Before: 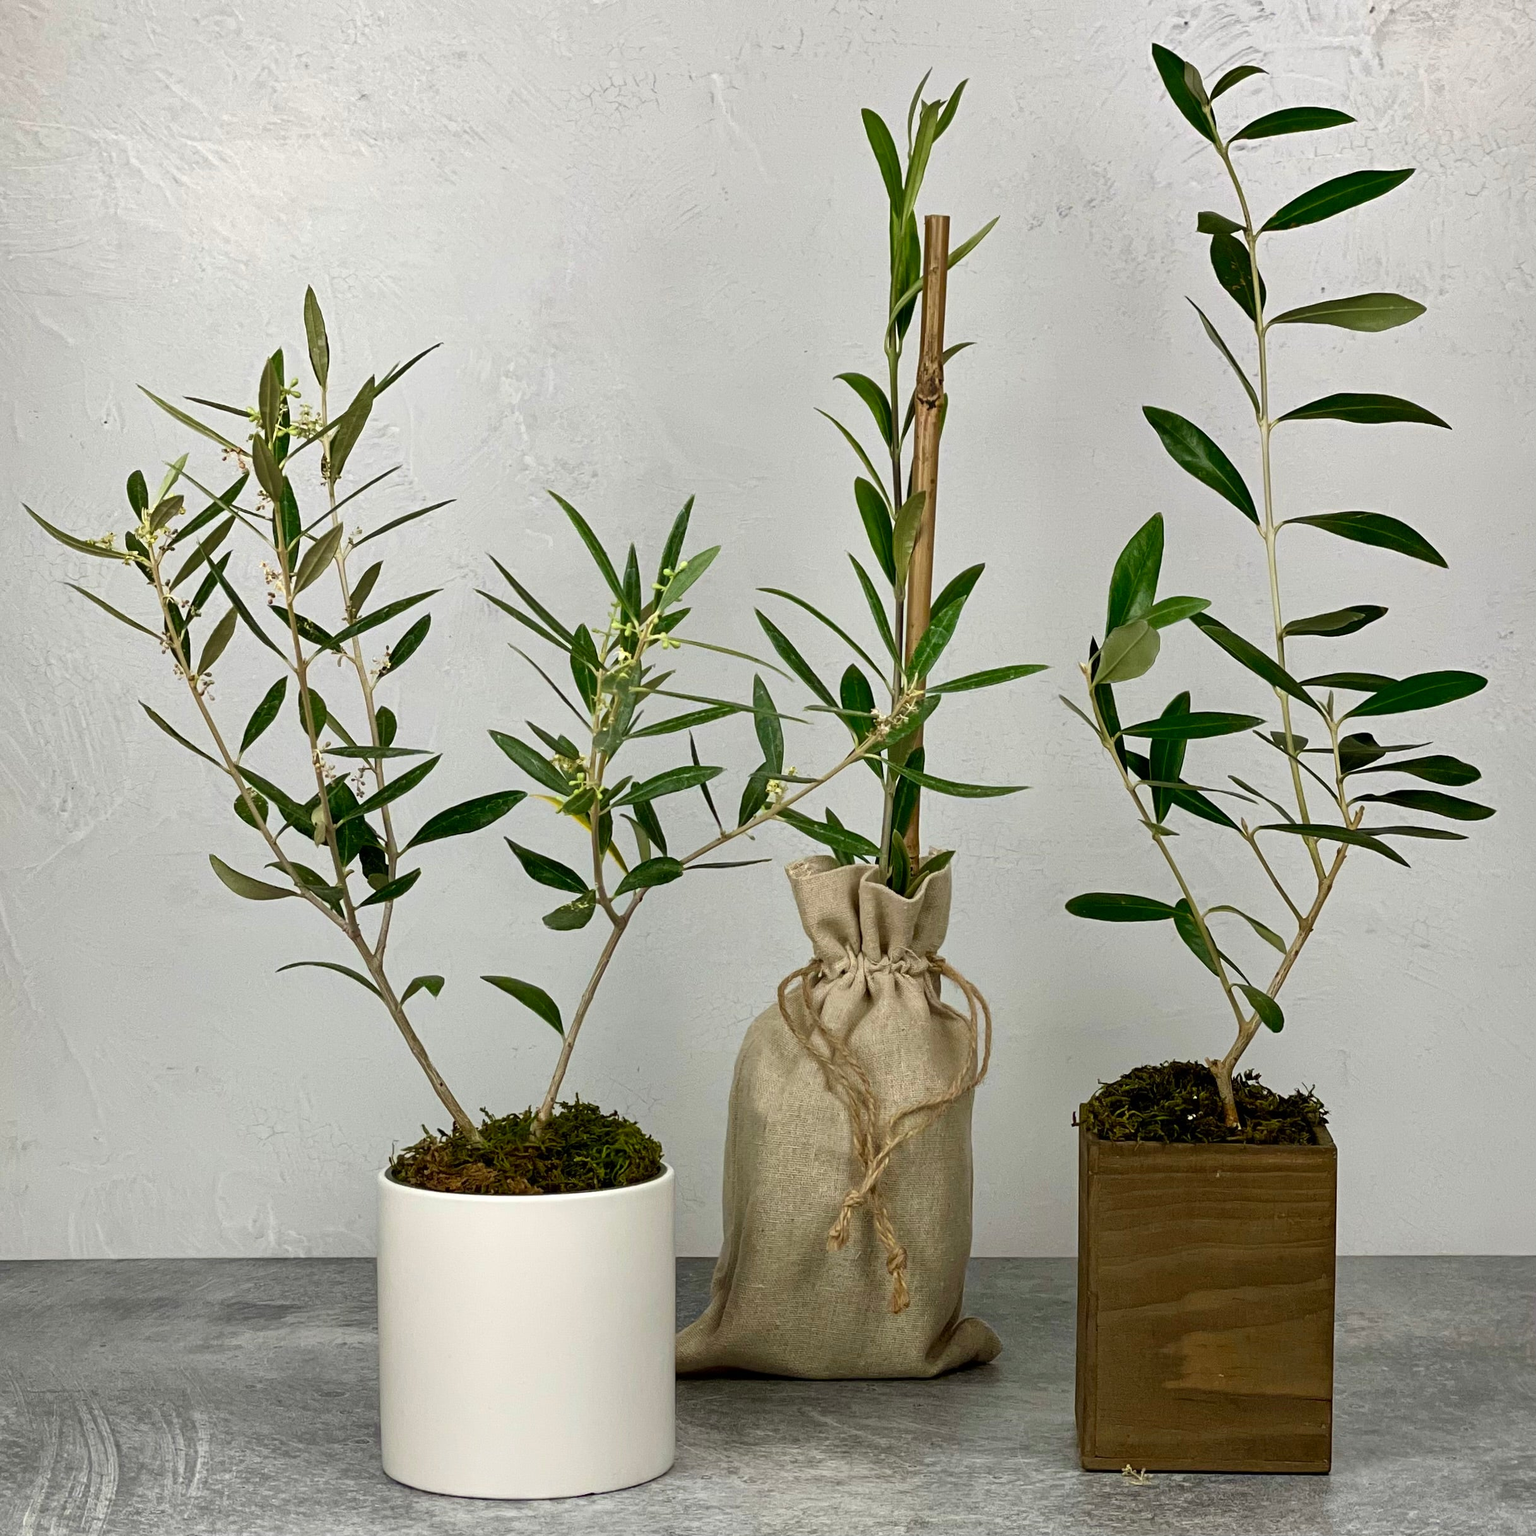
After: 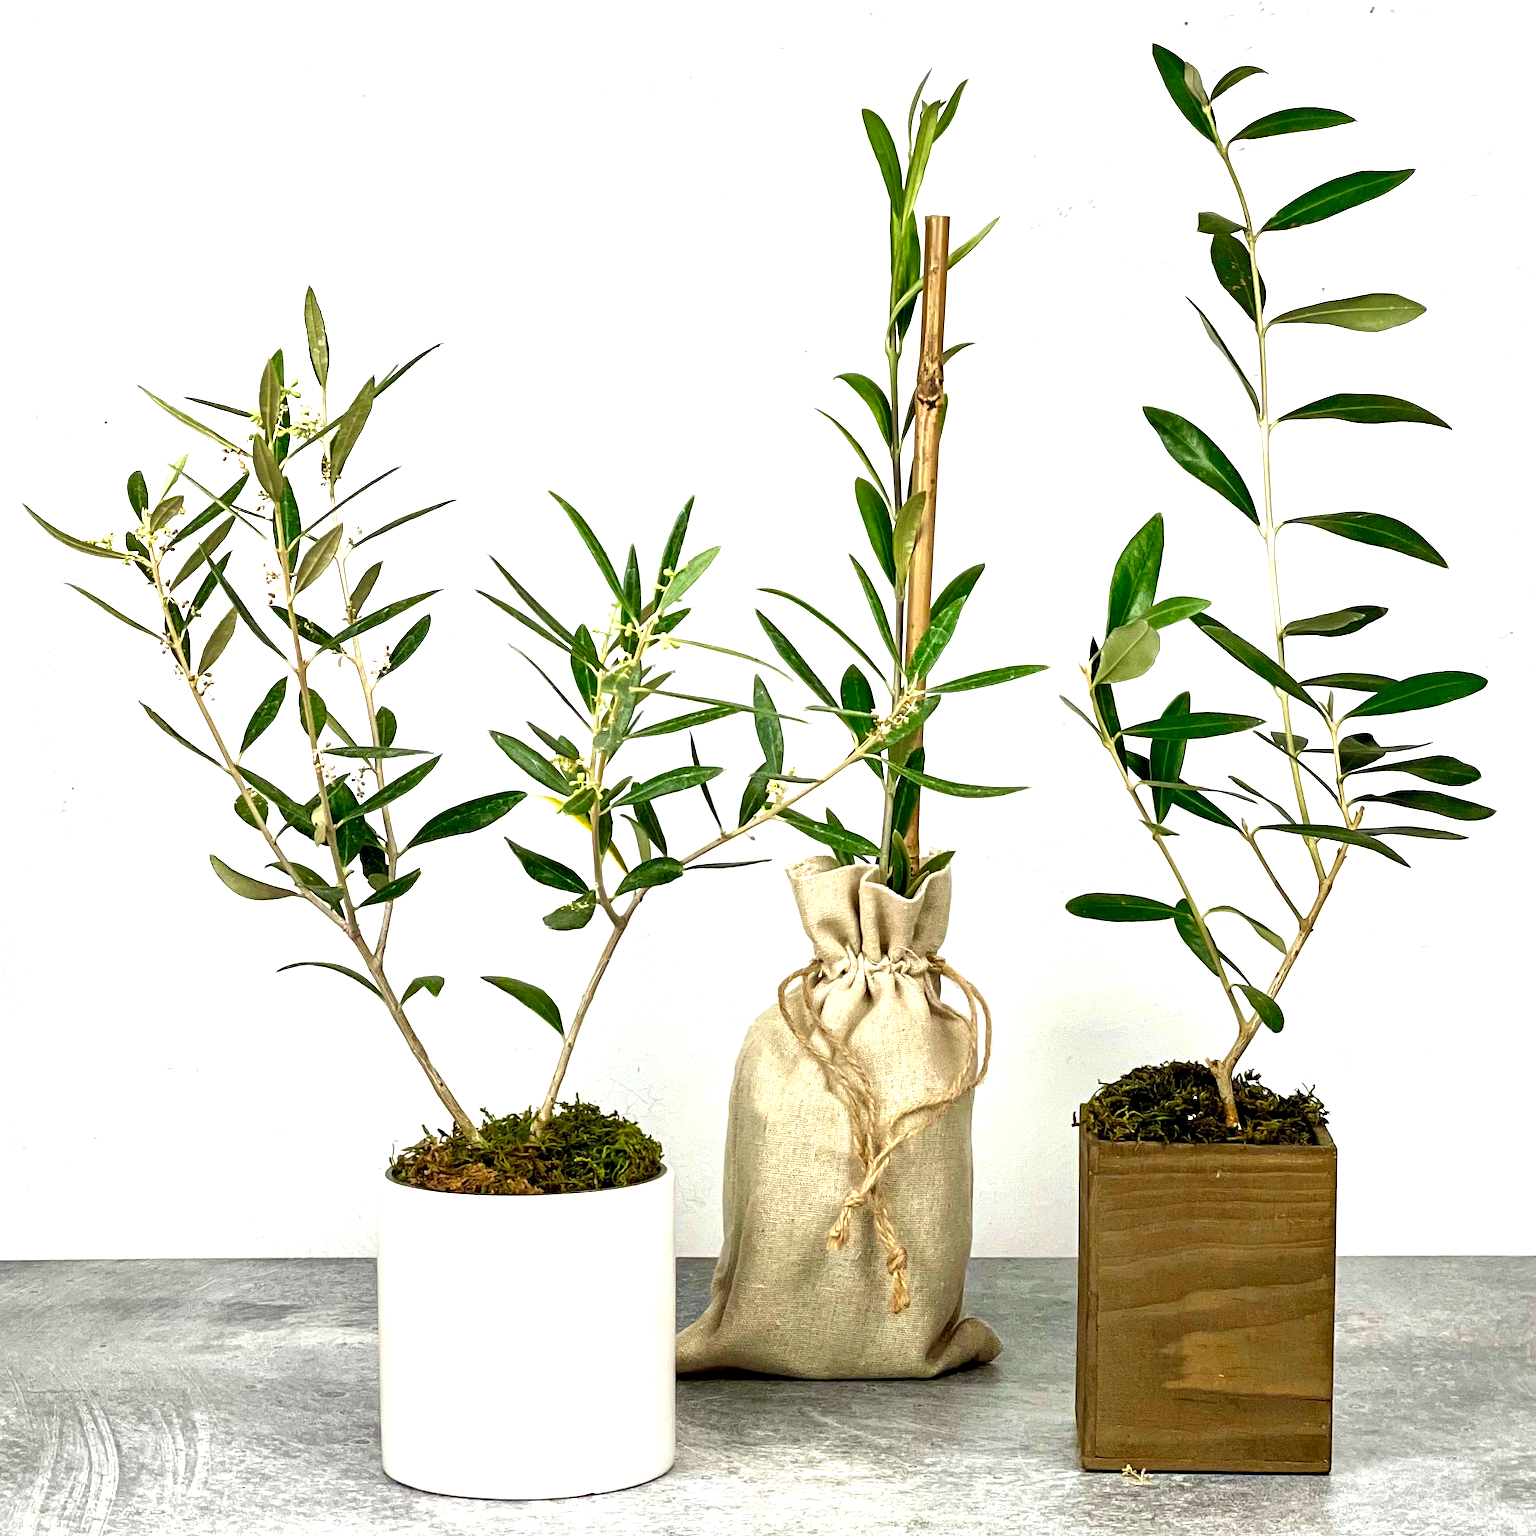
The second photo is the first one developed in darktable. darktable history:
contrast equalizer: octaves 7, y [[0.6 ×6], [0.55 ×6], [0 ×6], [0 ×6], [0 ×6]], mix 0.3
exposure: black level correction 0, exposure 1.4 EV, compensate highlight preservation false
